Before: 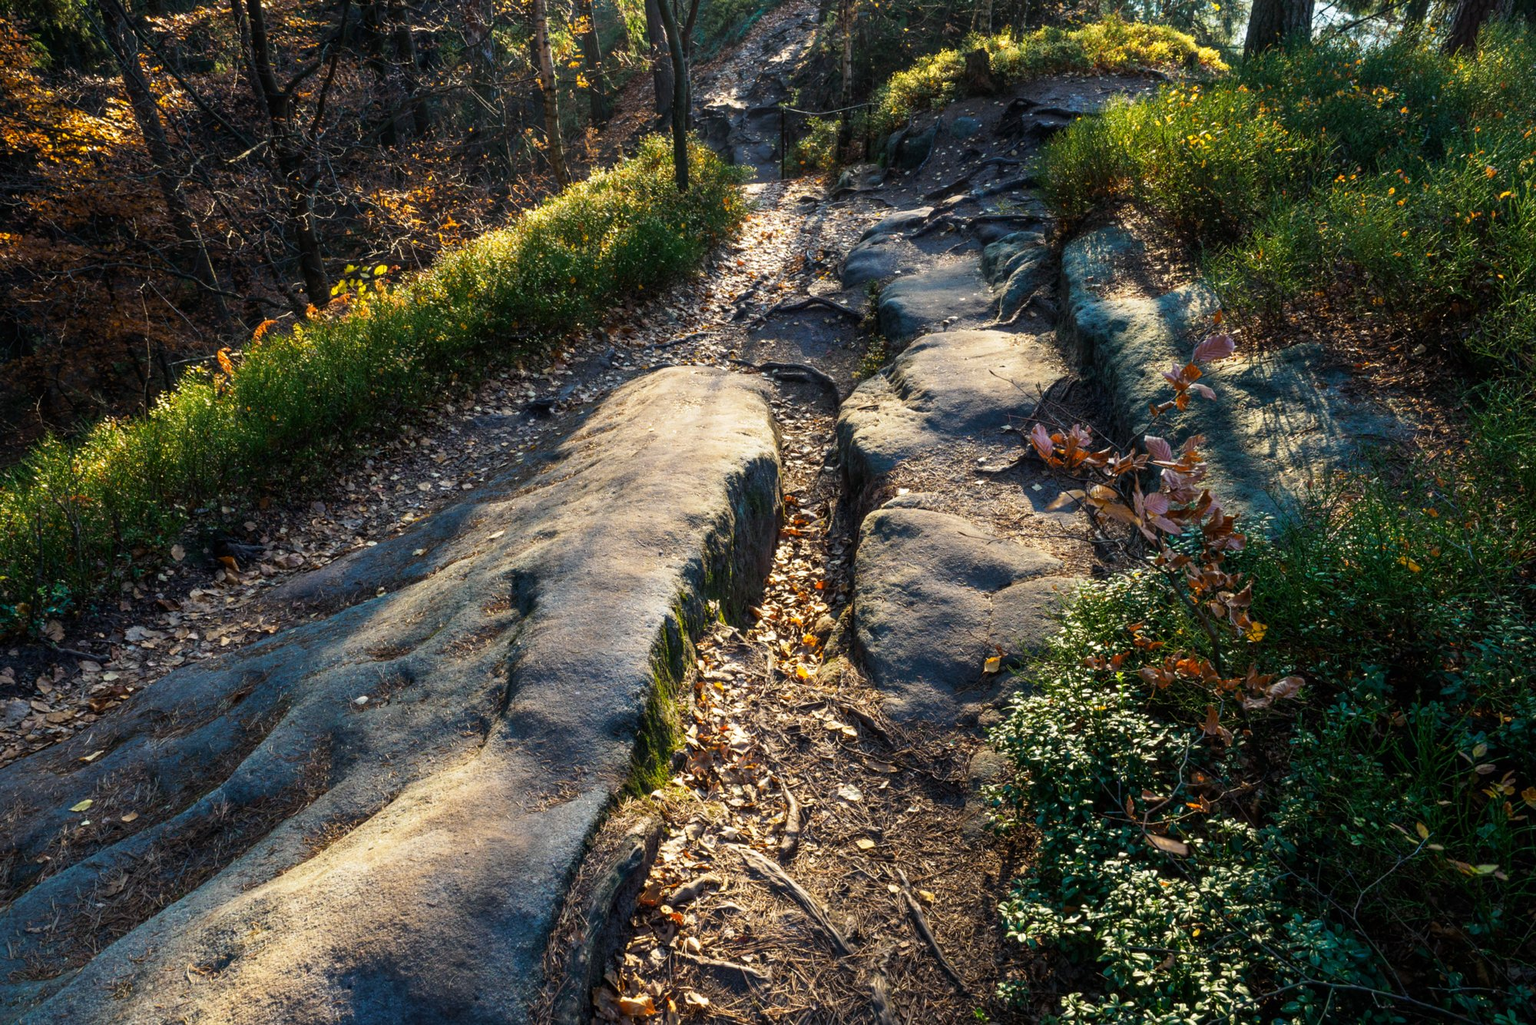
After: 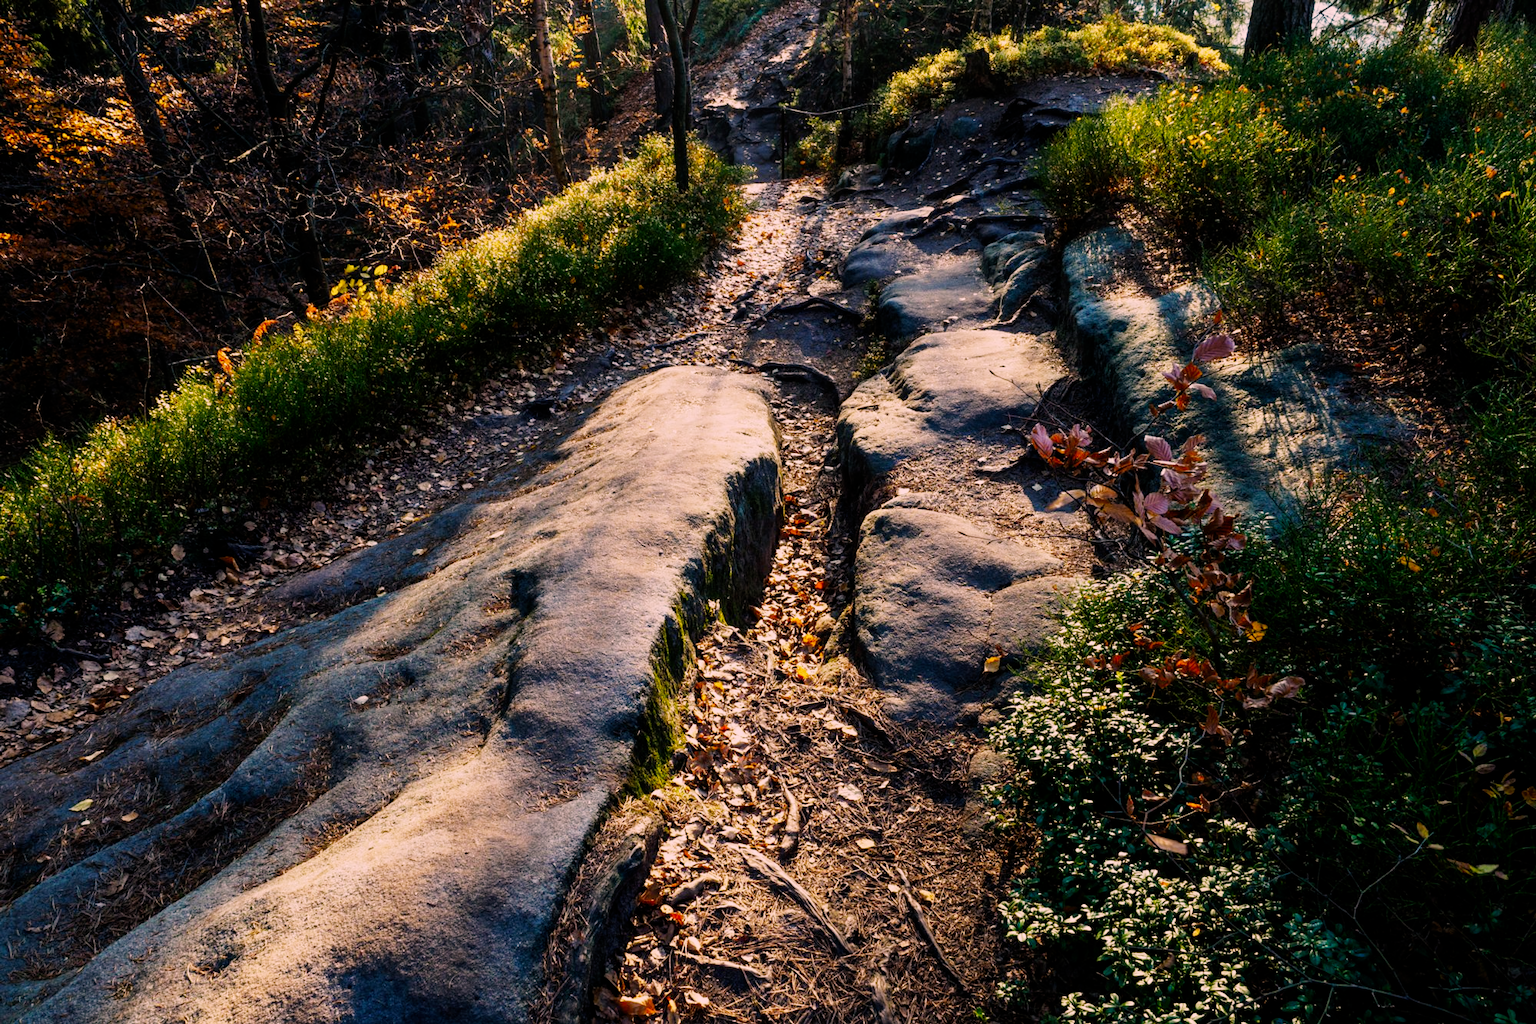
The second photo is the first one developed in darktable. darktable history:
filmic rgb: black relative exposure -16 EV, white relative exposure 5.31 EV, hardness 5.9, contrast 1.25, preserve chrominance no, color science v5 (2021)
color correction: highlights a* 14.52, highlights b* 4.84
